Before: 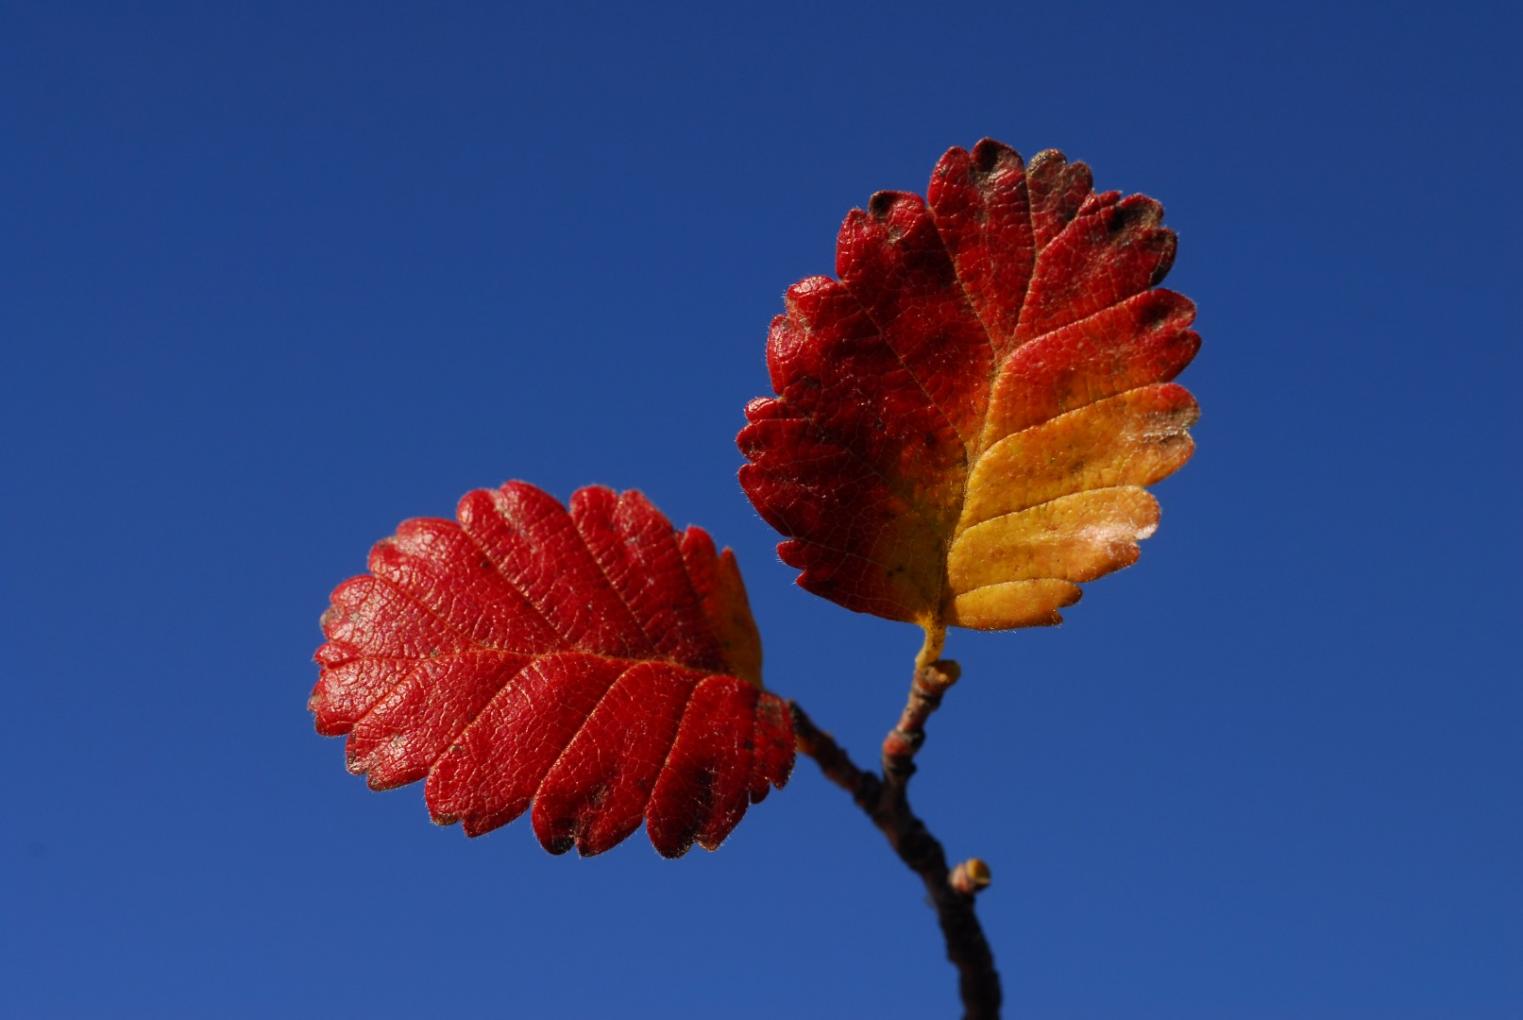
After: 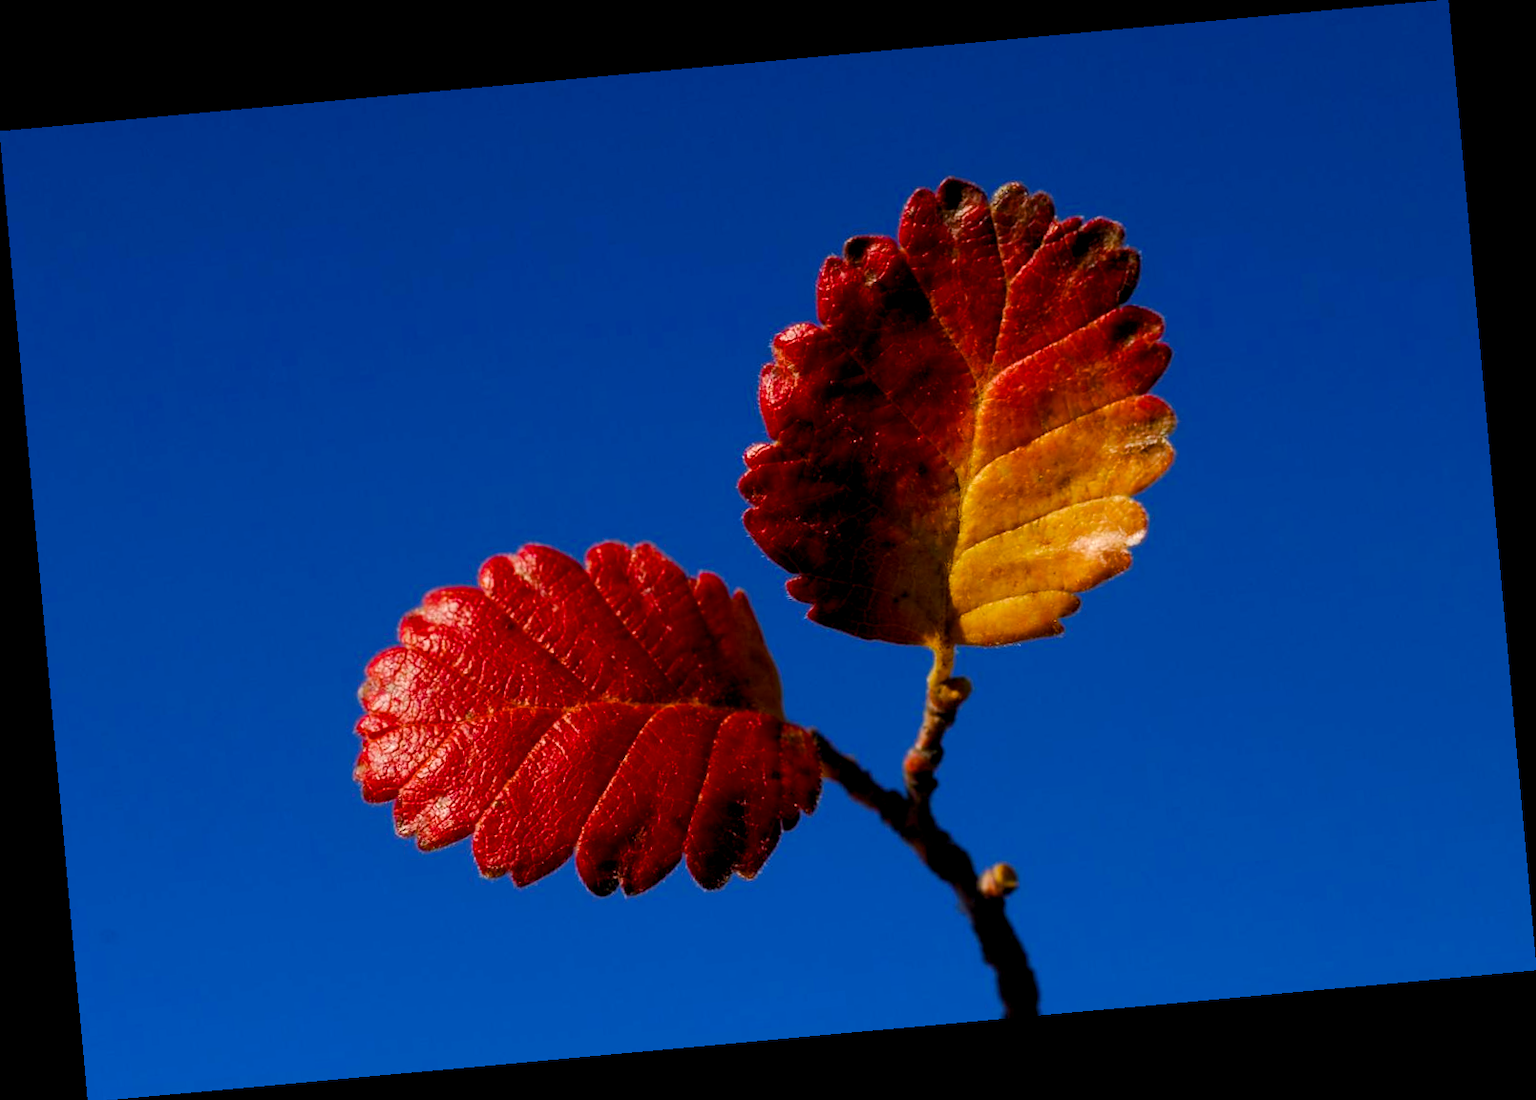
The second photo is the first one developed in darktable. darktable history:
color balance rgb: global offset › luminance -0.51%, perceptual saturation grading › global saturation 27.53%, perceptual saturation grading › highlights -25%, perceptual saturation grading › shadows 25%, perceptual brilliance grading › highlights 6.62%, perceptual brilliance grading › mid-tones 17.07%, perceptual brilliance grading › shadows -5.23%
rotate and perspective: rotation -5.2°, automatic cropping off
